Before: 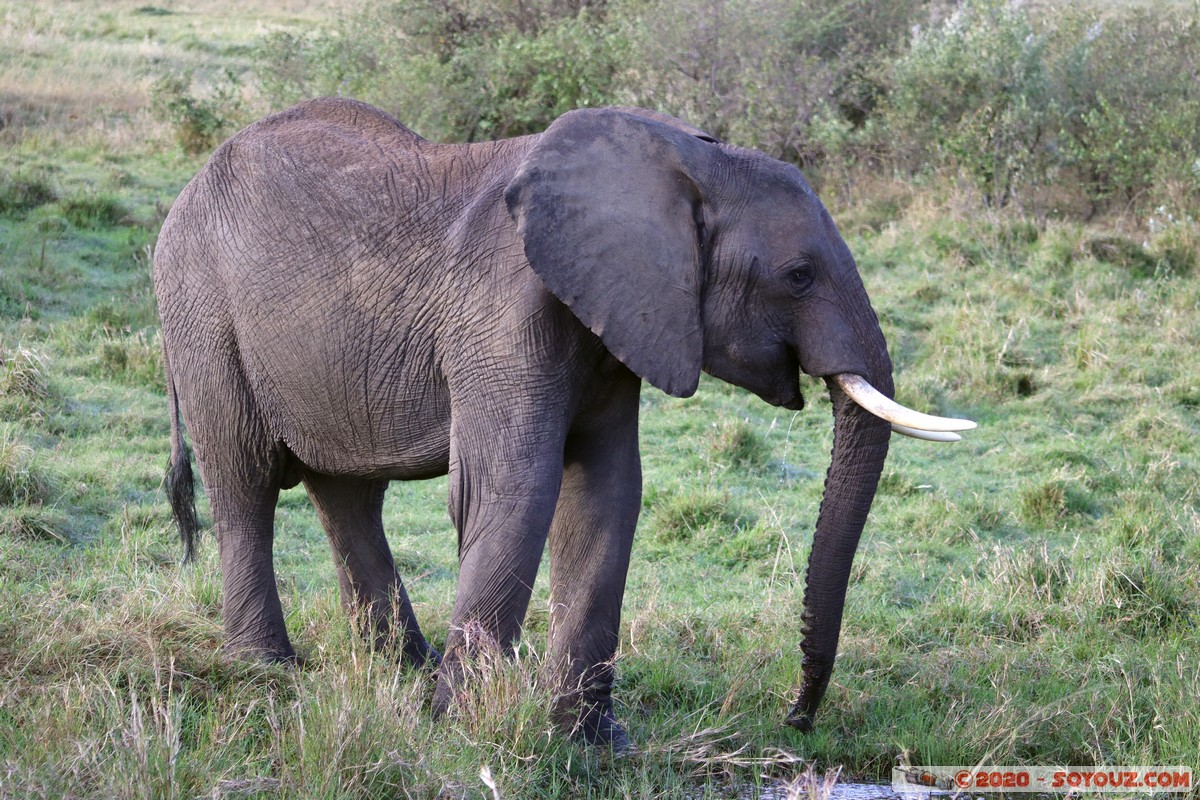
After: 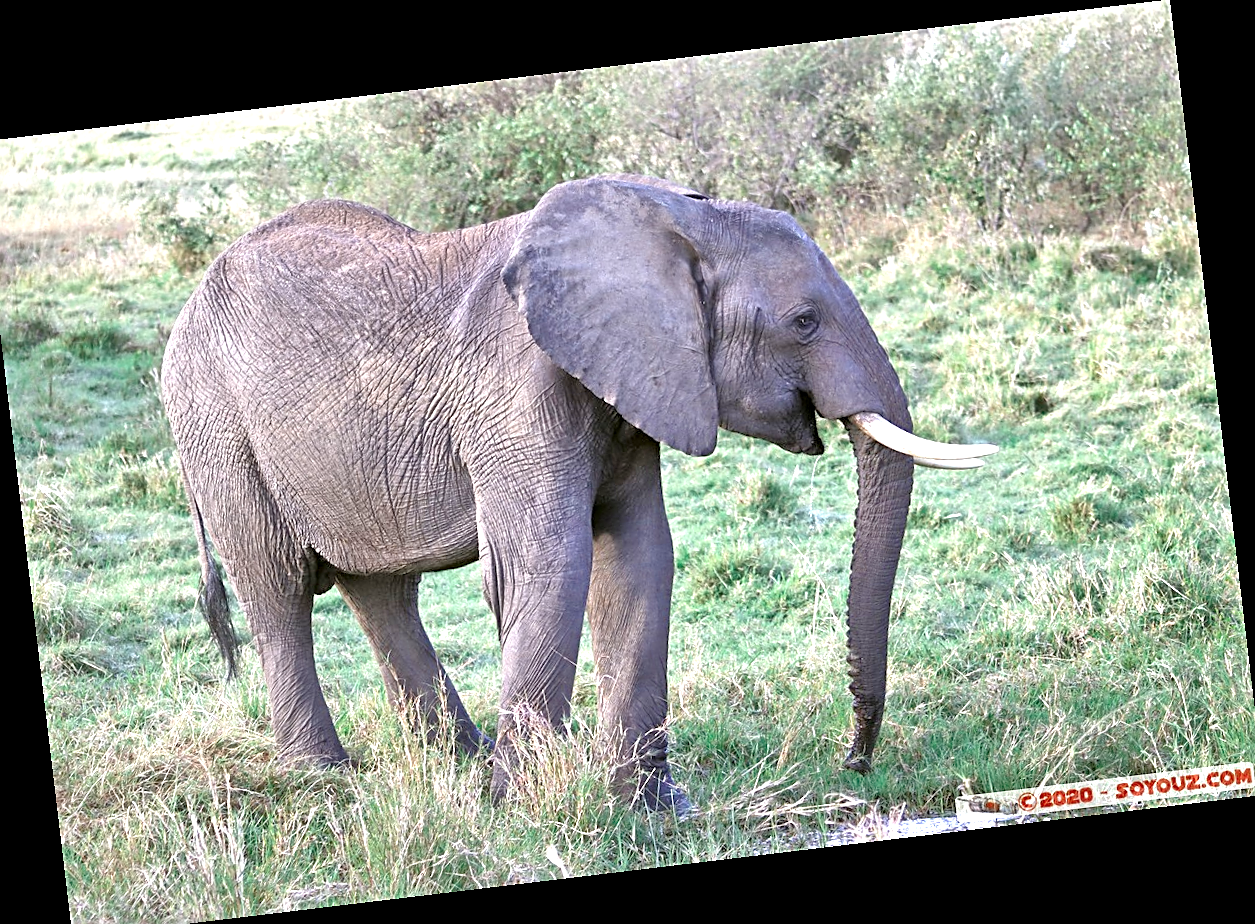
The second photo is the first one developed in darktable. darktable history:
crop and rotate: left 1.774%, right 0.633%, bottom 1.28%
exposure: exposure 1 EV, compensate highlight preservation false
tone equalizer: -7 EV 0.15 EV, -6 EV 0.6 EV, -5 EV 1.15 EV, -4 EV 1.33 EV, -3 EV 1.15 EV, -2 EV 0.6 EV, -1 EV 0.15 EV, mask exposure compensation -0.5 EV
sharpen: on, module defaults
color zones: curves: ch0 [(0, 0.5) (0.125, 0.4) (0.25, 0.5) (0.375, 0.4) (0.5, 0.4) (0.625, 0.6) (0.75, 0.6) (0.875, 0.5)]; ch1 [(0, 0.4) (0.125, 0.5) (0.25, 0.4) (0.375, 0.4) (0.5, 0.4) (0.625, 0.4) (0.75, 0.5) (0.875, 0.4)]; ch2 [(0, 0.6) (0.125, 0.5) (0.25, 0.5) (0.375, 0.6) (0.5, 0.6) (0.625, 0.5) (0.75, 0.5) (0.875, 0.5)]
rotate and perspective: rotation -6.83°, automatic cropping off
contrast equalizer: y [[0.5, 0.504, 0.515, 0.527, 0.535, 0.534], [0.5 ×6], [0.491, 0.387, 0.179, 0.068, 0.068, 0.068], [0 ×5, 0.023], [0 ×6]]
